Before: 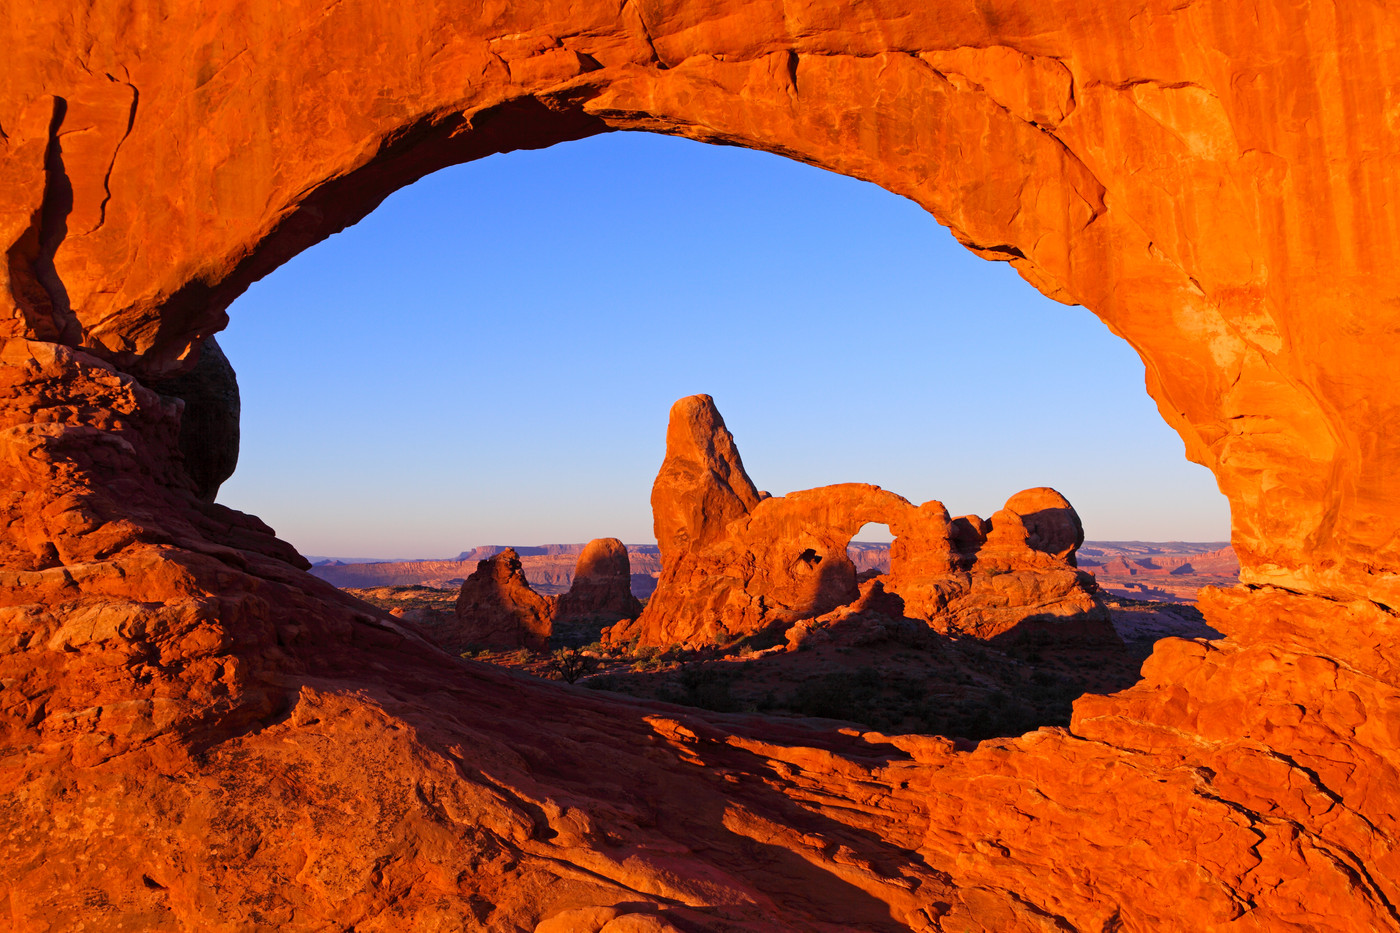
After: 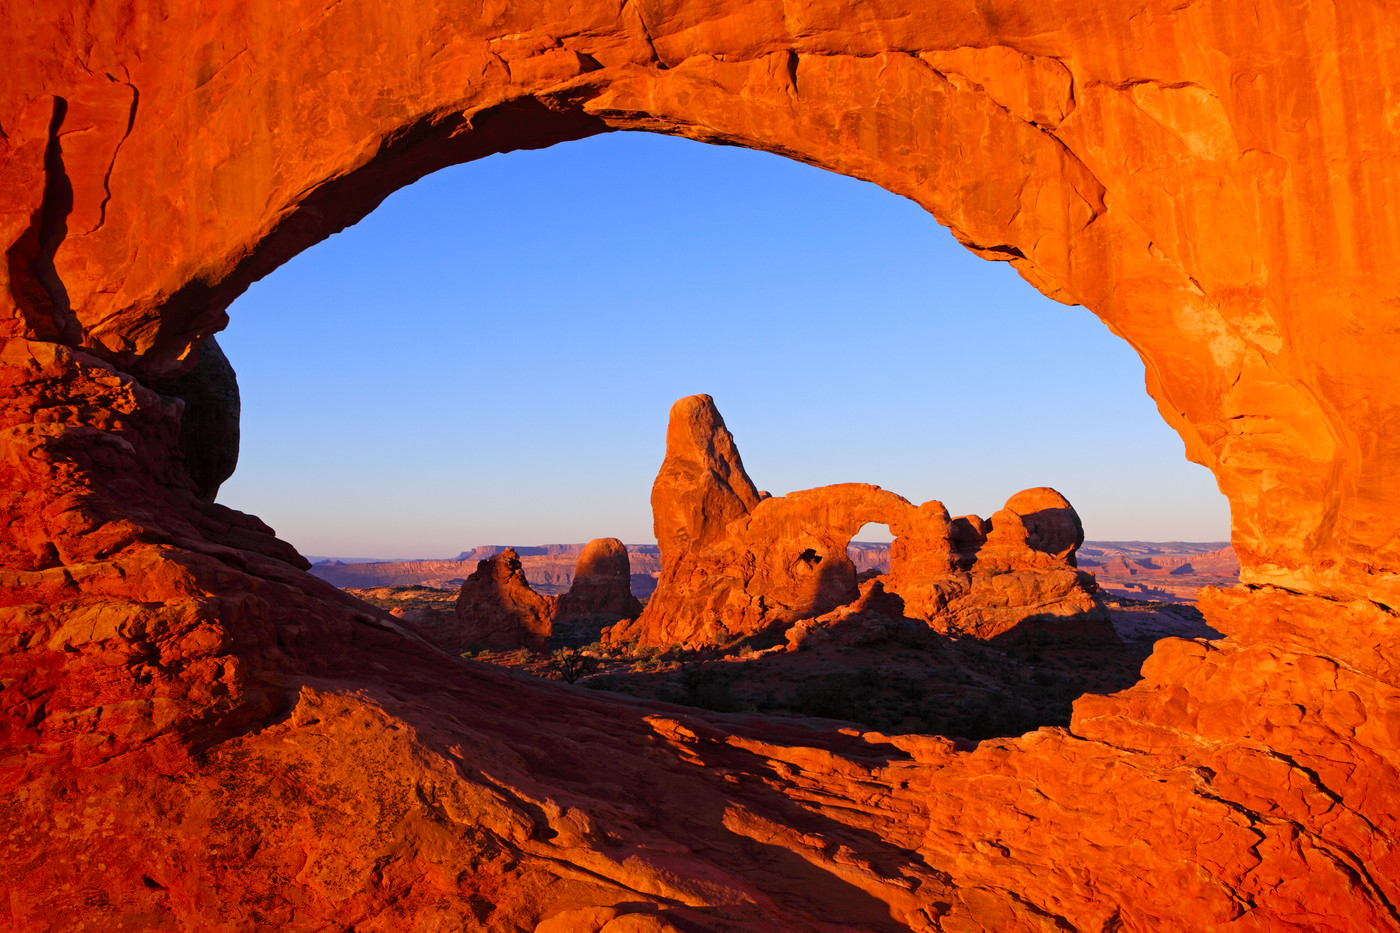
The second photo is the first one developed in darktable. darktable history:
vignetting: fall-off start 89.3%, fall-off radius 43.12%, saturation 0.384, center (0.22, -0.232), width/height ratio 1.165
